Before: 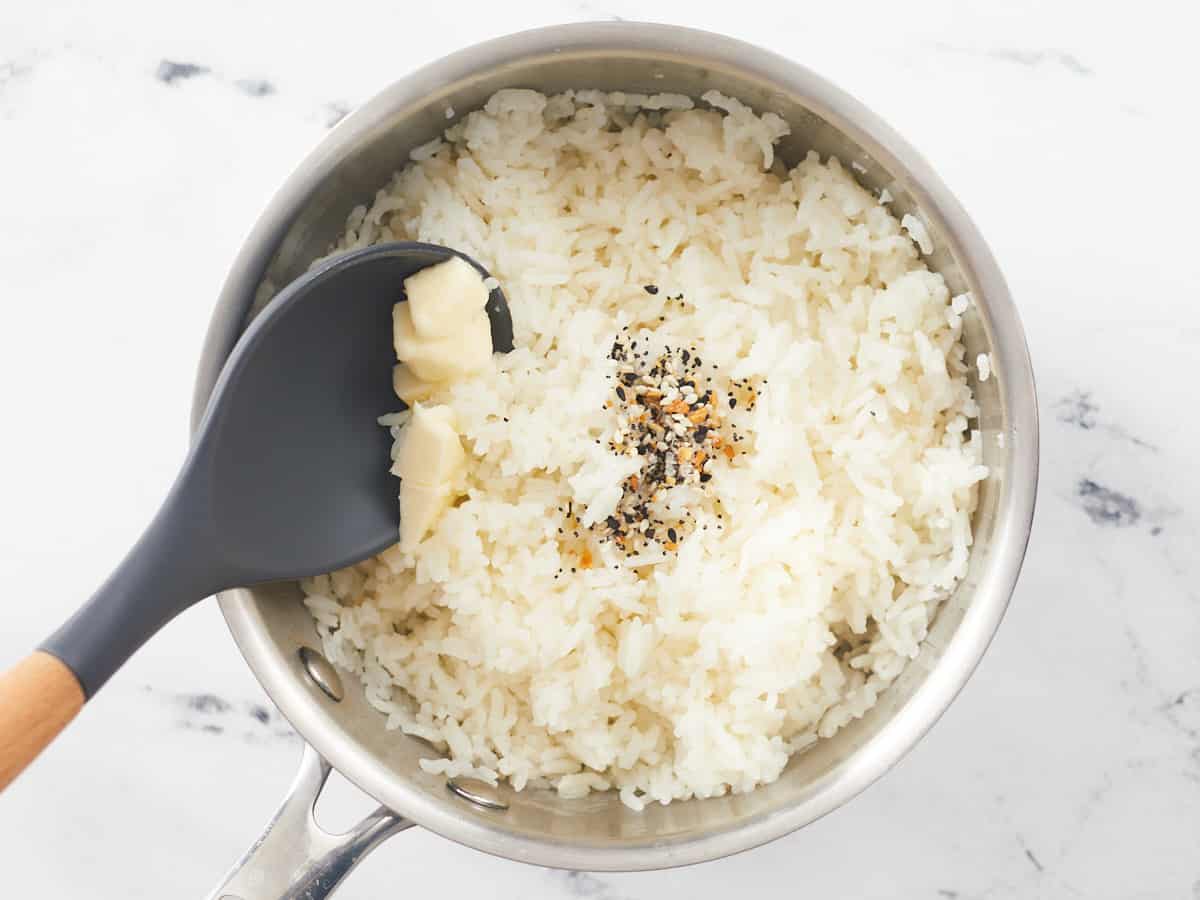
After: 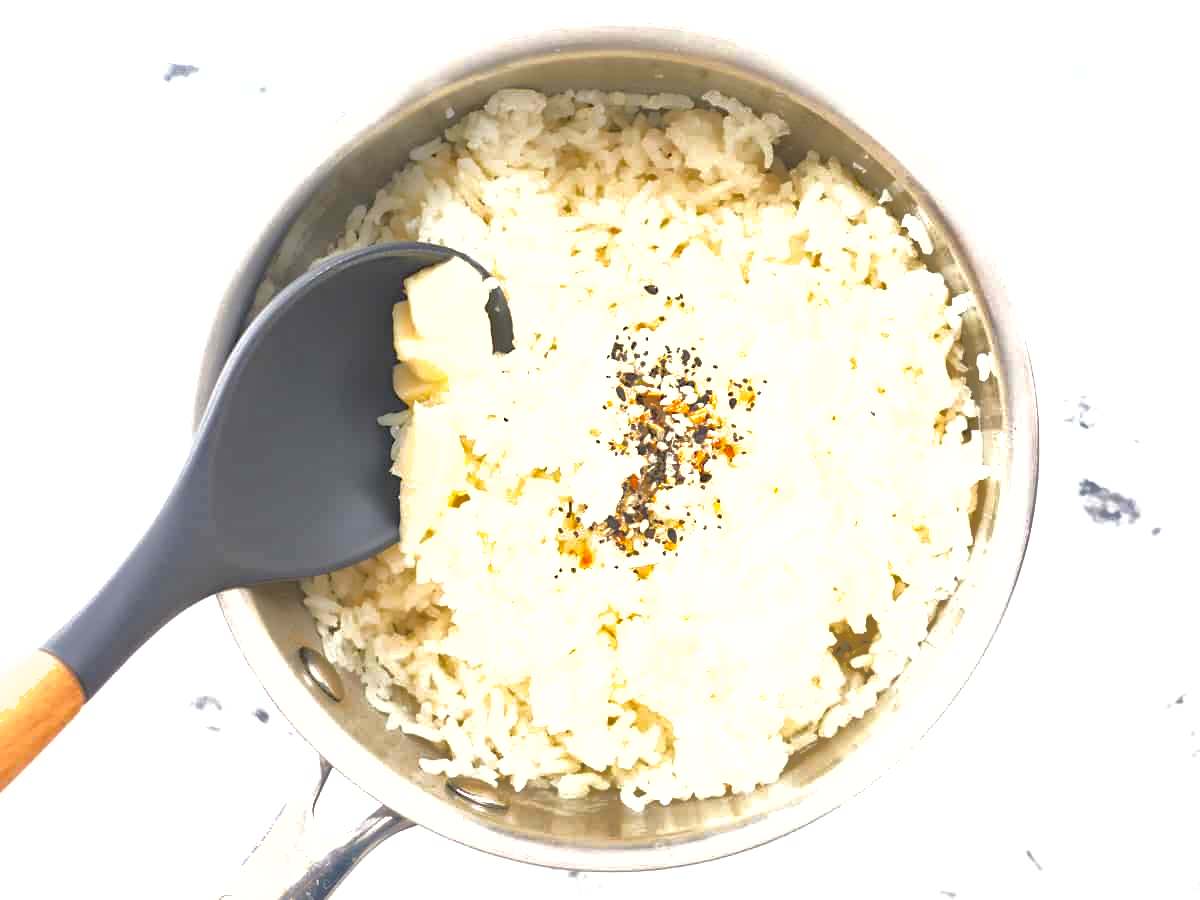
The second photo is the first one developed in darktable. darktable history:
shadows and highlights: on, module defaults
haze removal: adaptive false
exposure: black level correction 0, exposure 0.889 EV, compensate highlight preservation false
